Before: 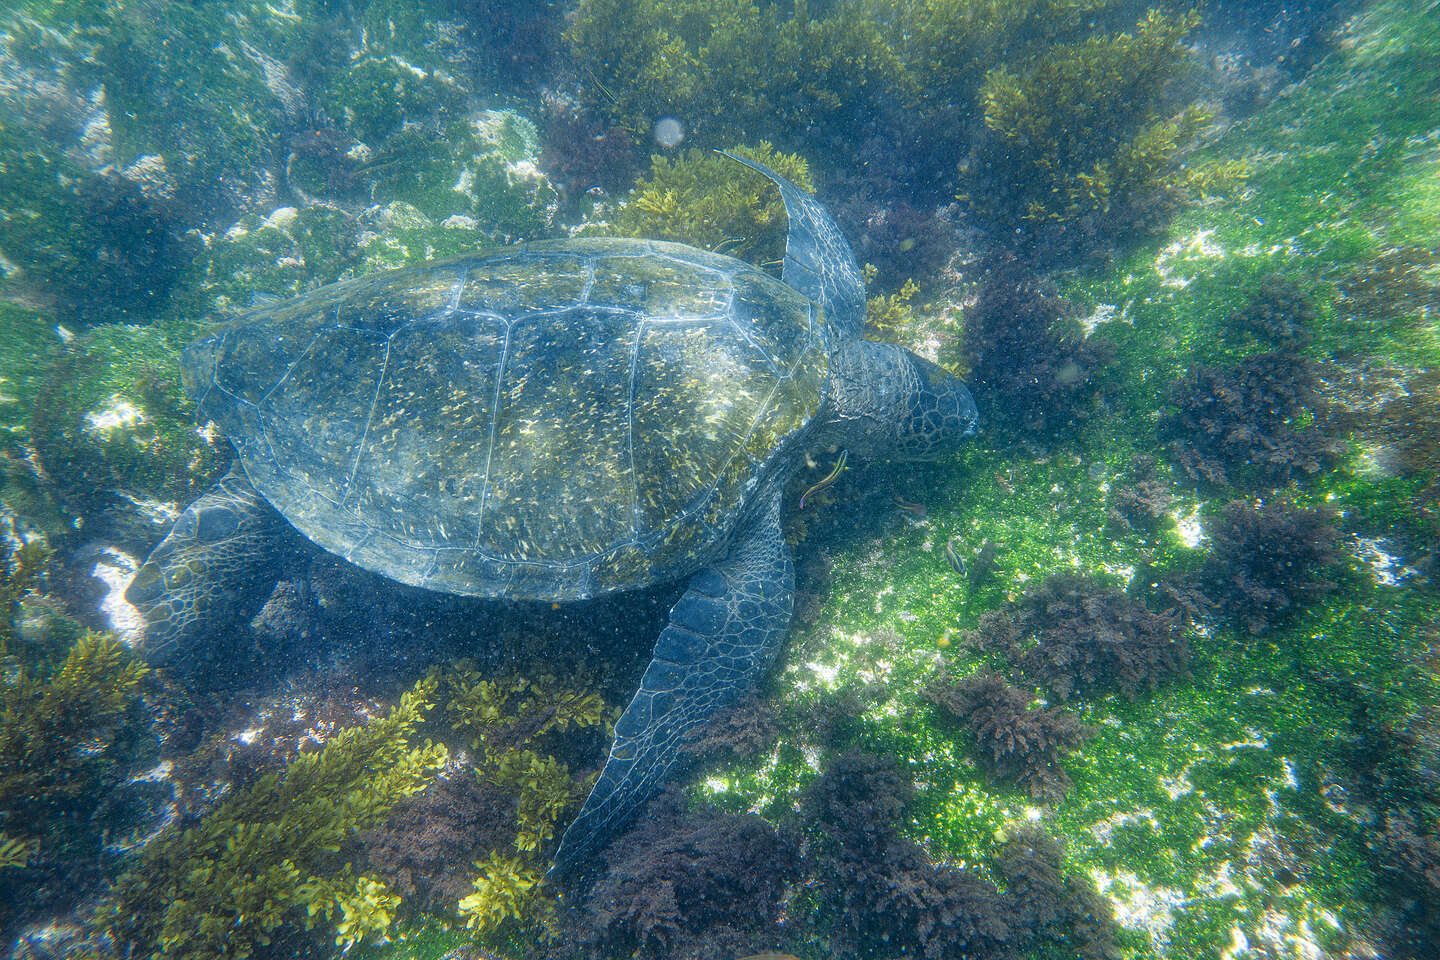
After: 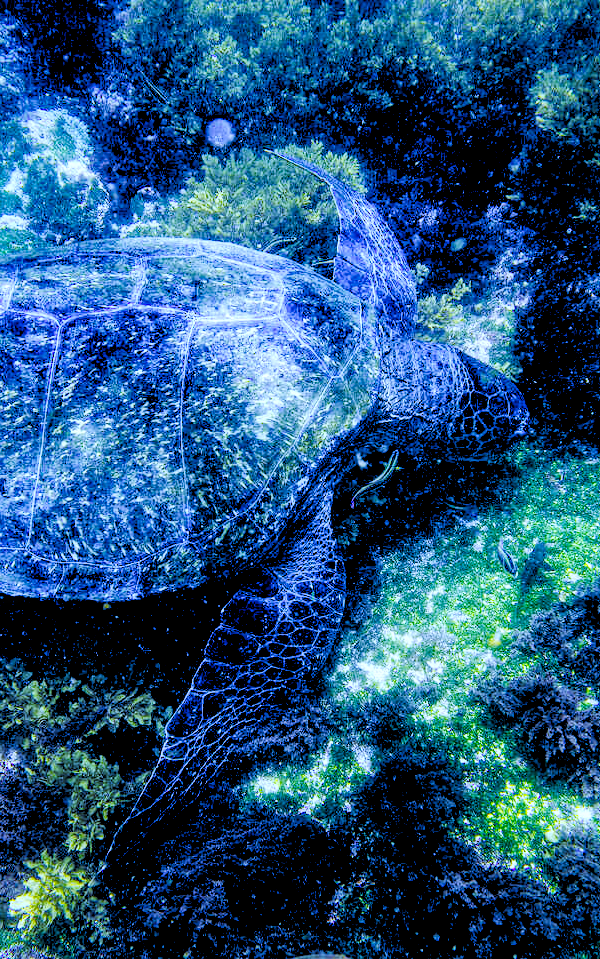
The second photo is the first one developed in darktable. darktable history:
white balance: red 0.766, blue 1.537
rgb levels: levels [[0.034, 0.472, 0.904], [0, 0.5, 1], [0, 0.5, 1]]
color balance rgb: linear chroma grading › shadows -8%, linear chroma grading › global chroma 10%, perceptual saturation grading › global saturation 2%, perceptual saturation grading › highlights -2%, perceptual saturation grading › mid-tones 4%, perceptual saturation grading › shadows 8%, perceptual brilliance grading › global brilliance 2%, perceptual brilliance grading › highlights -4%, global vibrance 16%, saturation formula JzAzBz (2021)
haze removal: strength 0.5, distance 0.43, compatibility mode true, adaptive false
crop: left 31.229%, right 27.105%
tone curve: curves: ch0 [(0, 0) (0.003, 0.003) (0.011, 0.014) (0.025, 0.033) (0.044, 0.06) (0.069, 0.096) (0.1, 0.132) (0.136, 0.174) (0.177, 0.226) (0.224, 0.282) (0.277, 0.352) (0.335, 0.435) (0.399, 0.524) (0.468, 0.615) (0.543, 0.695) (0.623, 0.771) (0.709, 0.835) (0.801, 0.894) (0.898, 0.944) (1, 1)], preserve colors none
local contrast: on, module defaults
